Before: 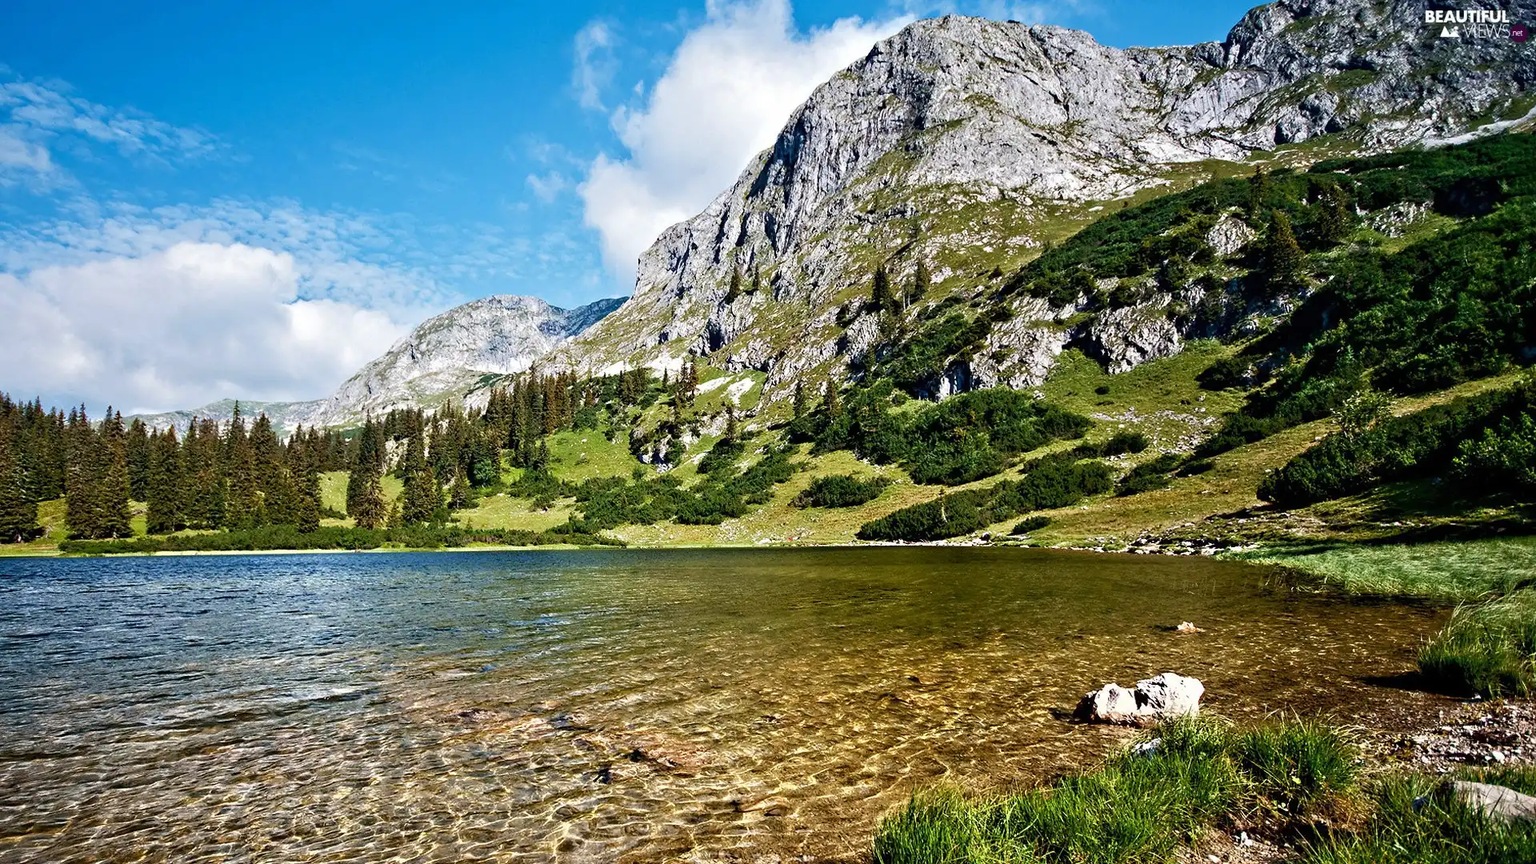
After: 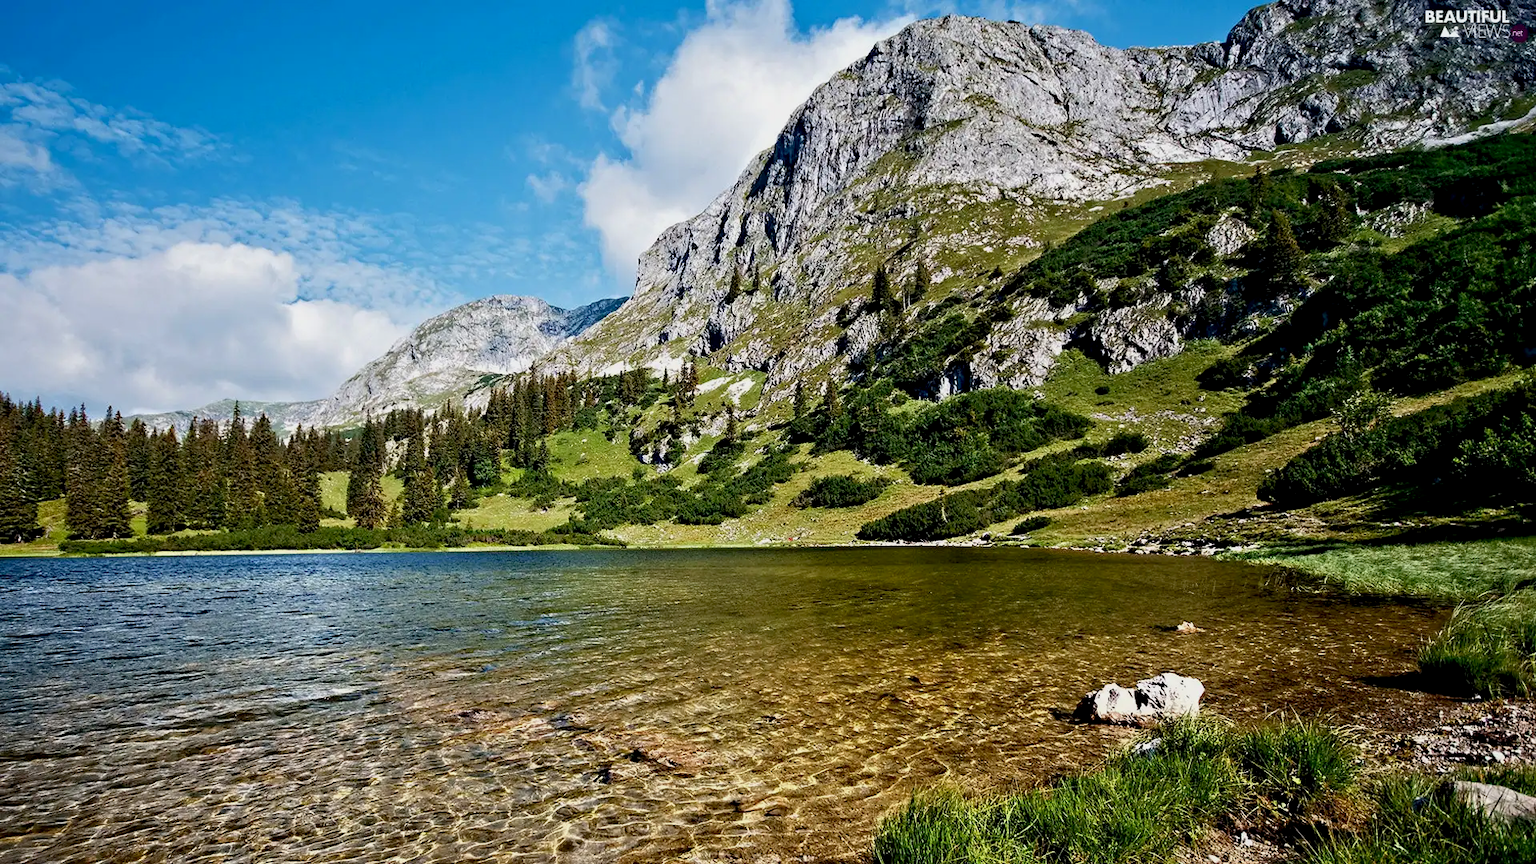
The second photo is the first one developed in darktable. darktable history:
exposure: black level correction 0.006, exposure -0.227 EV, compensate highlight preservation false
